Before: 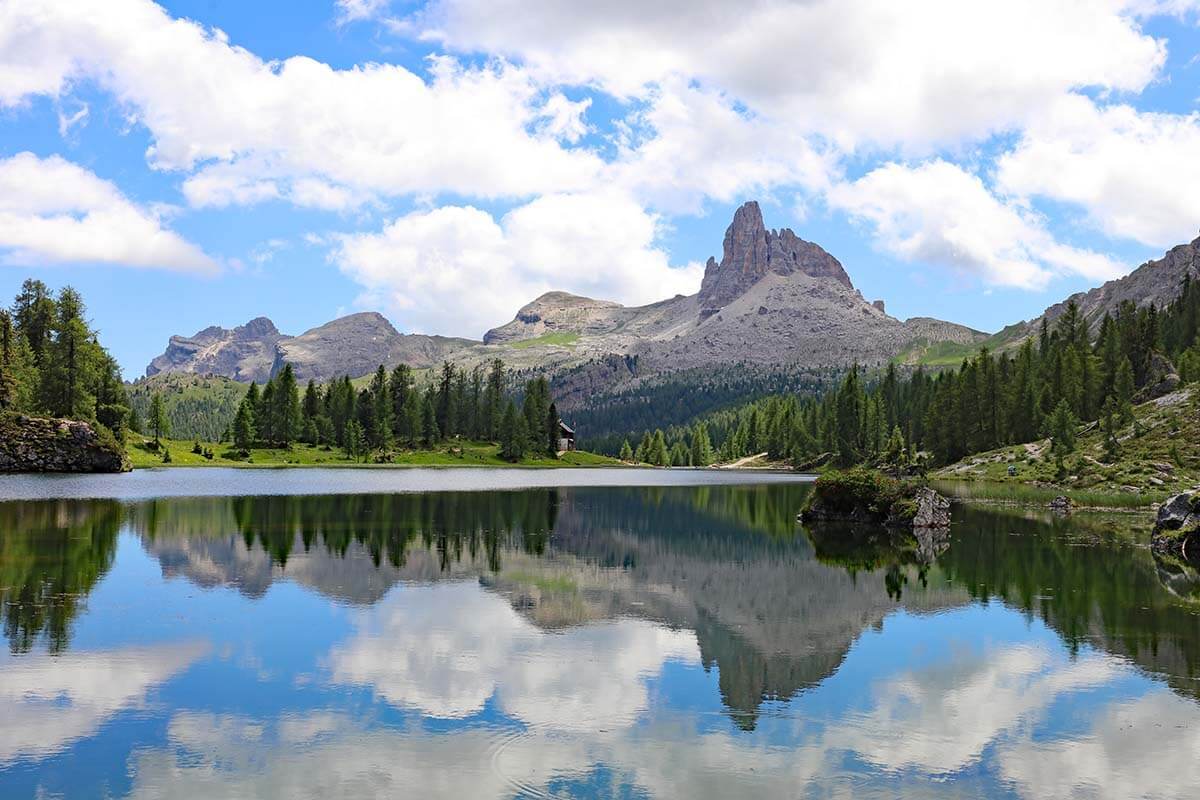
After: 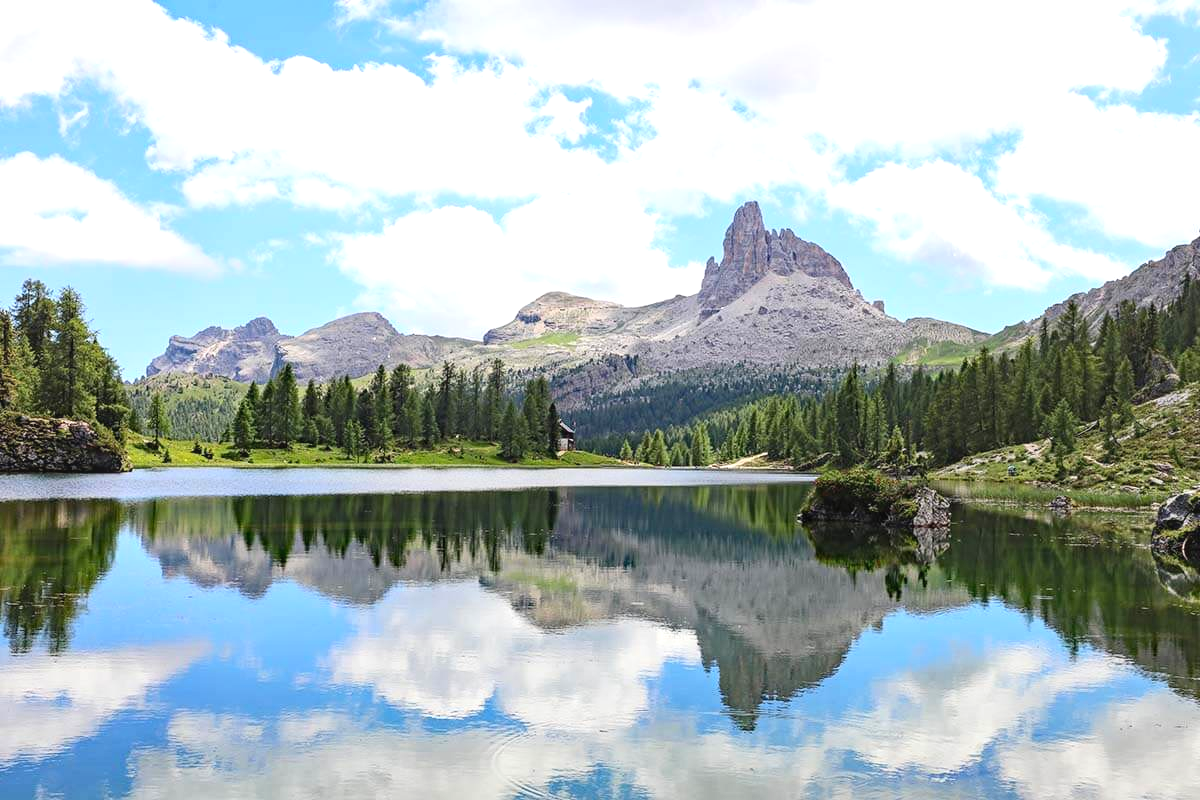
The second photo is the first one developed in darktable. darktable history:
local contrast: detail 110%
contrast brightness saturation: contrast 0.147, brightness 0.051
exposure: black level correction 0.001, exposure 0.499 EV, compensate highlight preservation false
